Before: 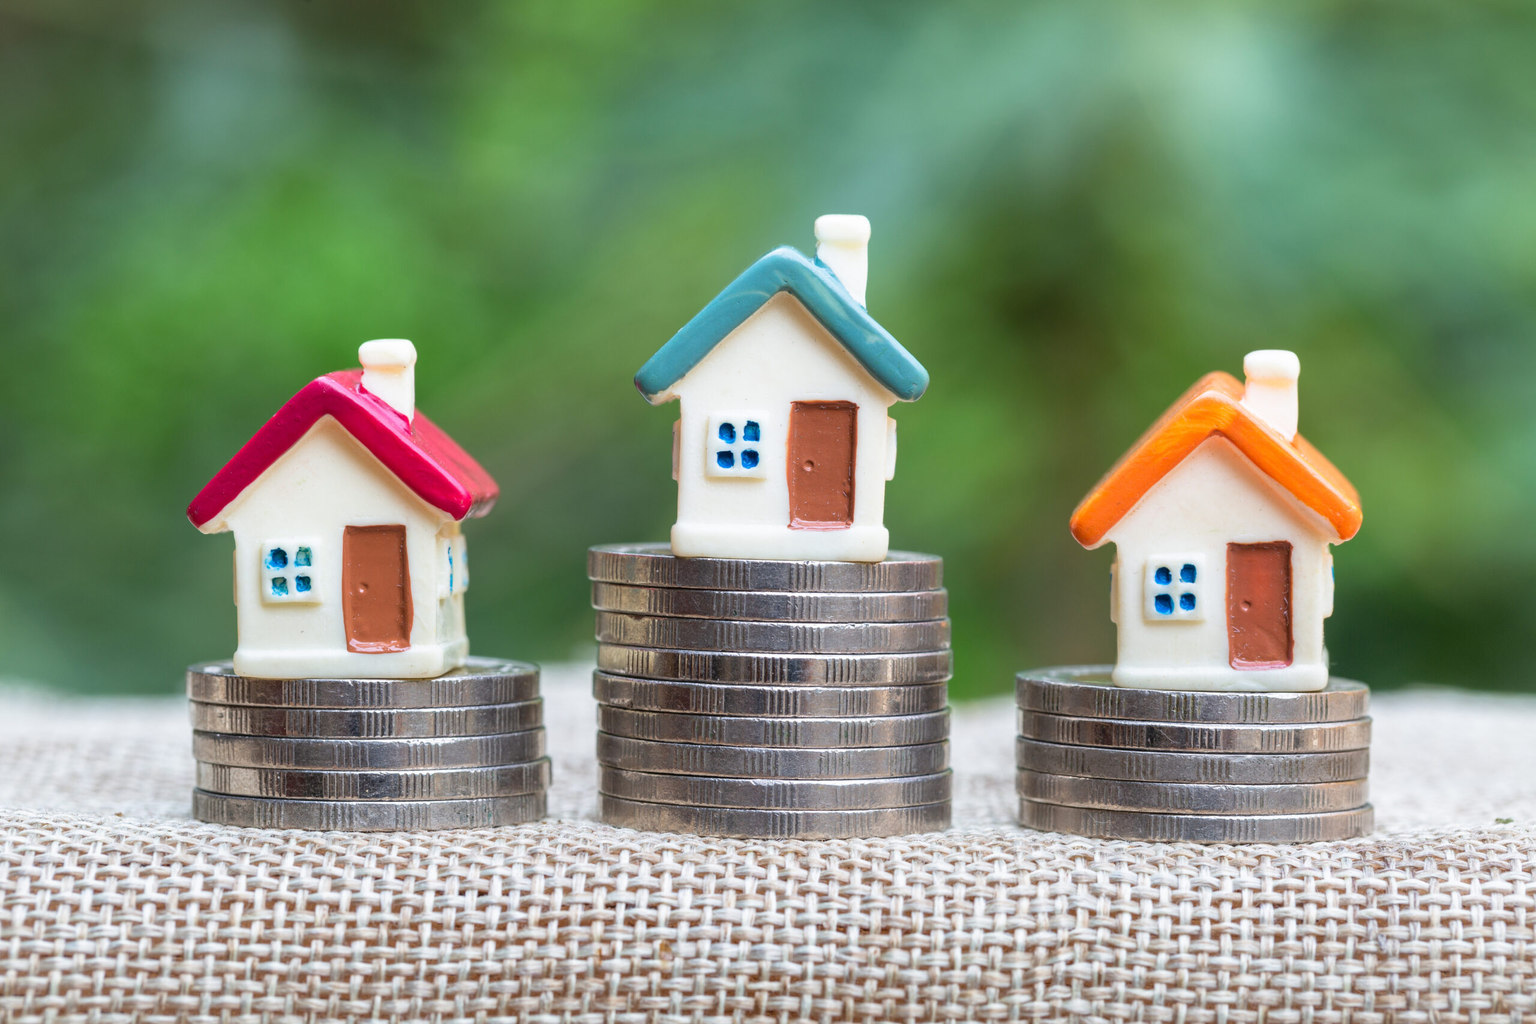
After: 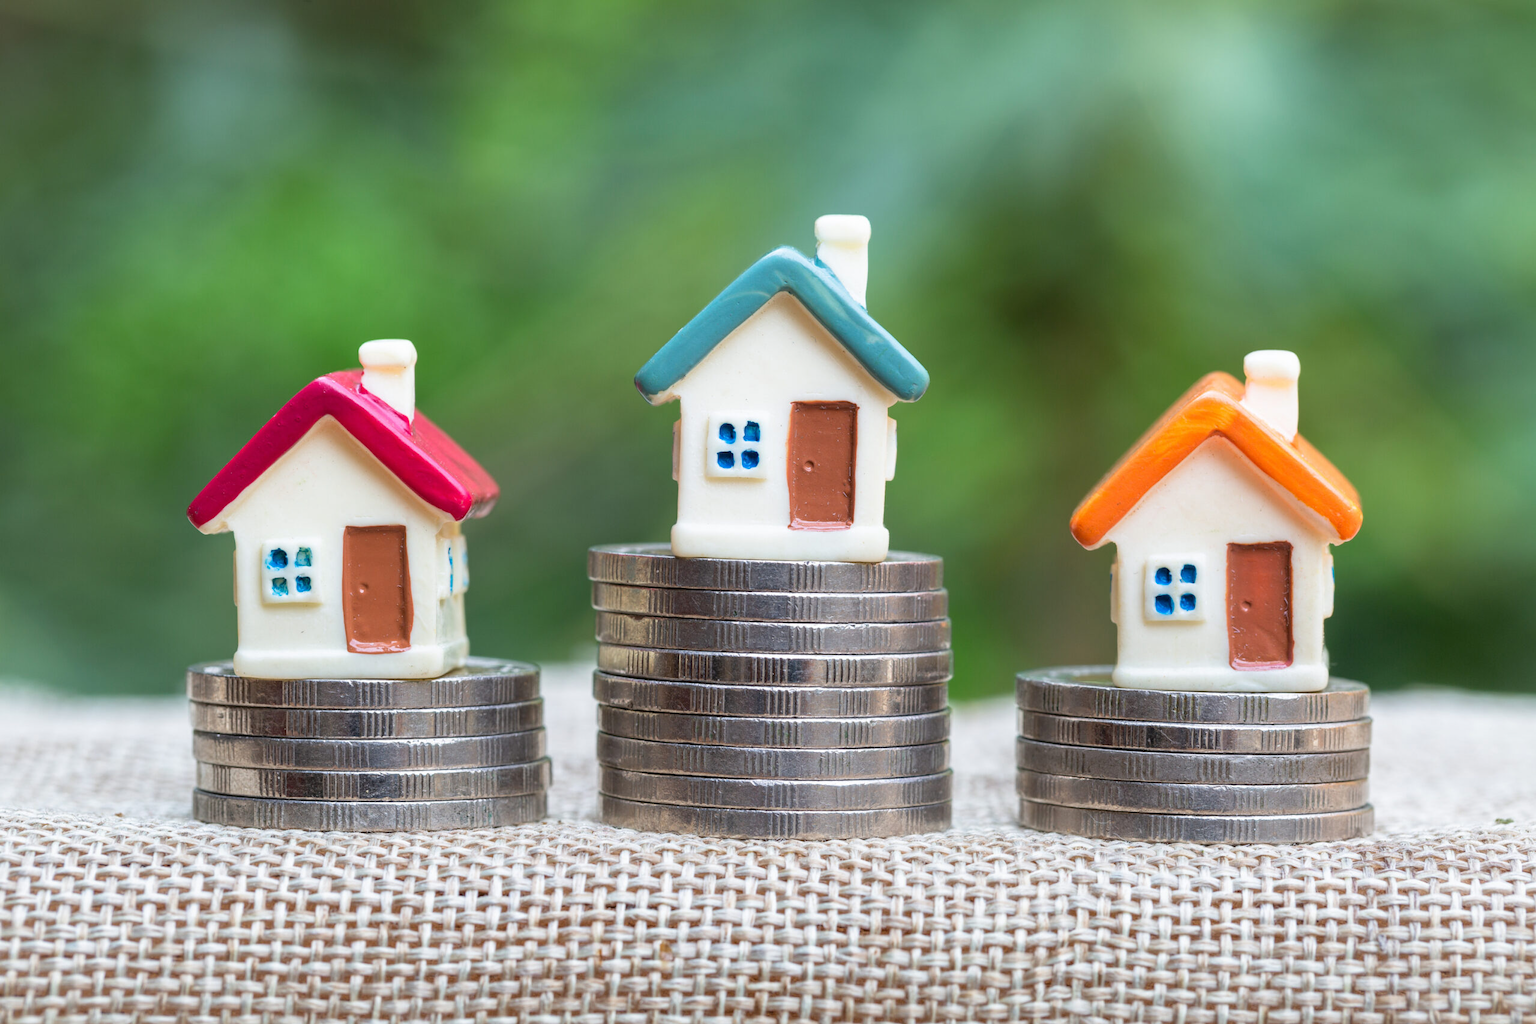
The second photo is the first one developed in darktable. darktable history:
color correction: highlights a* -0.212, highlights b* -0.067
